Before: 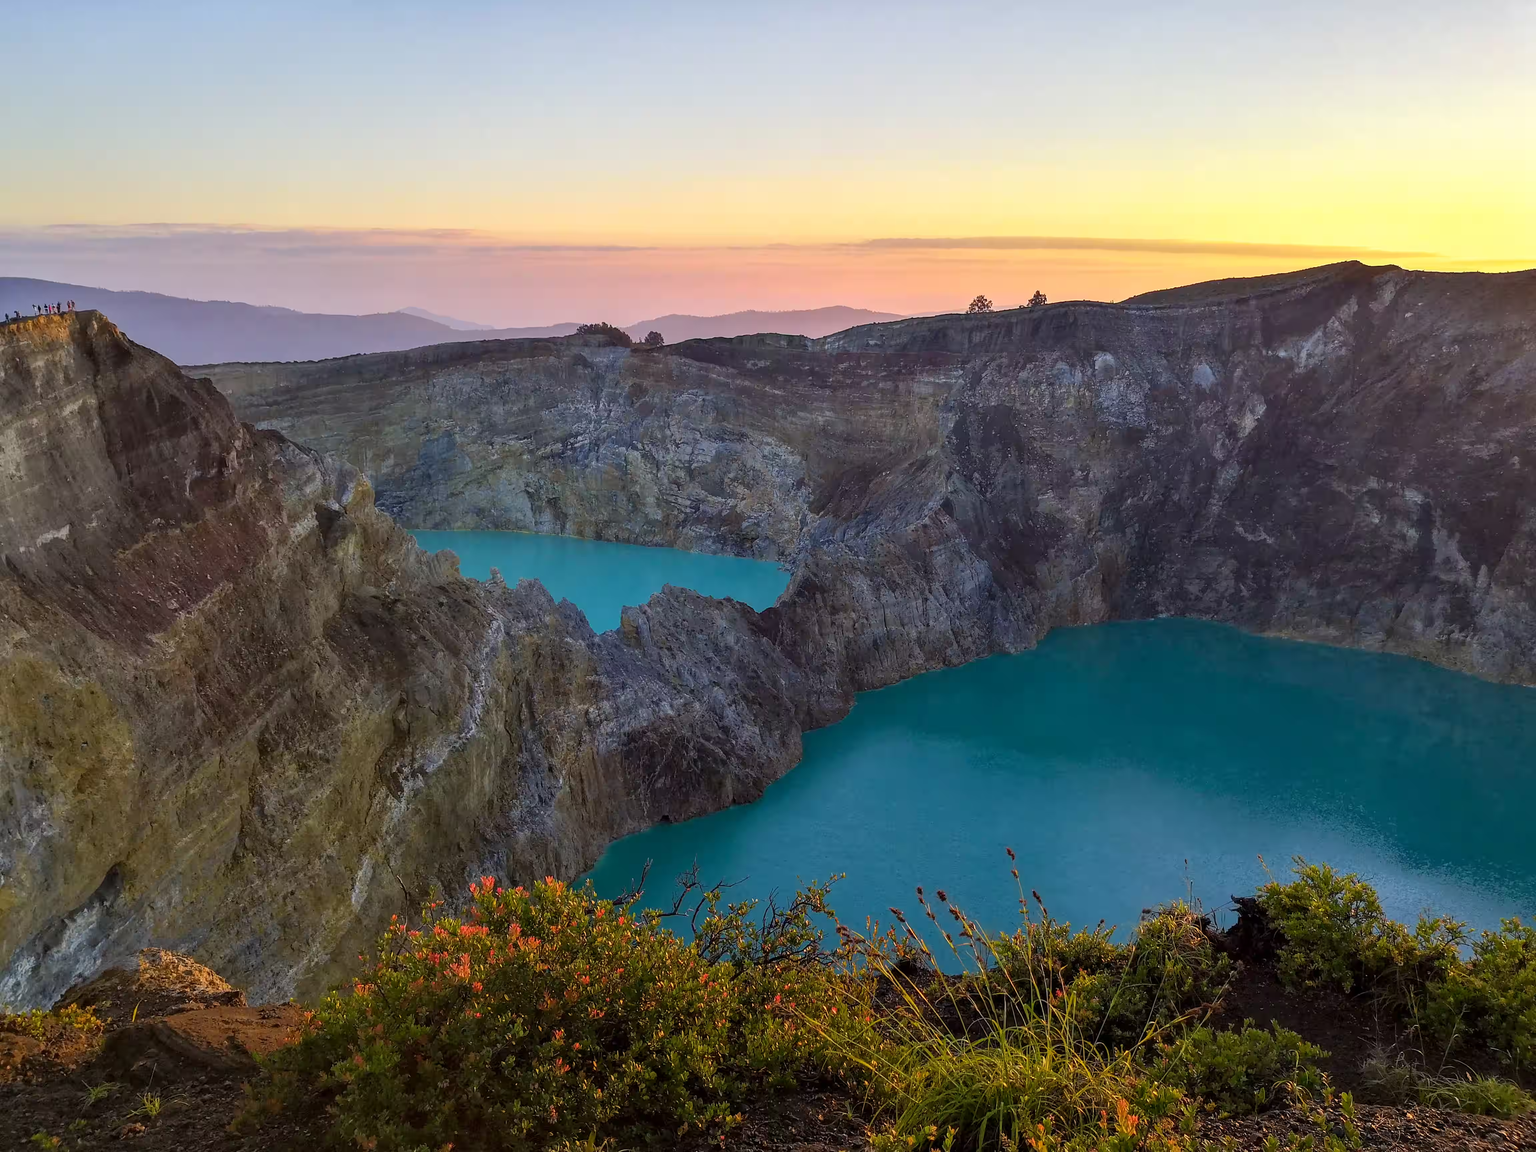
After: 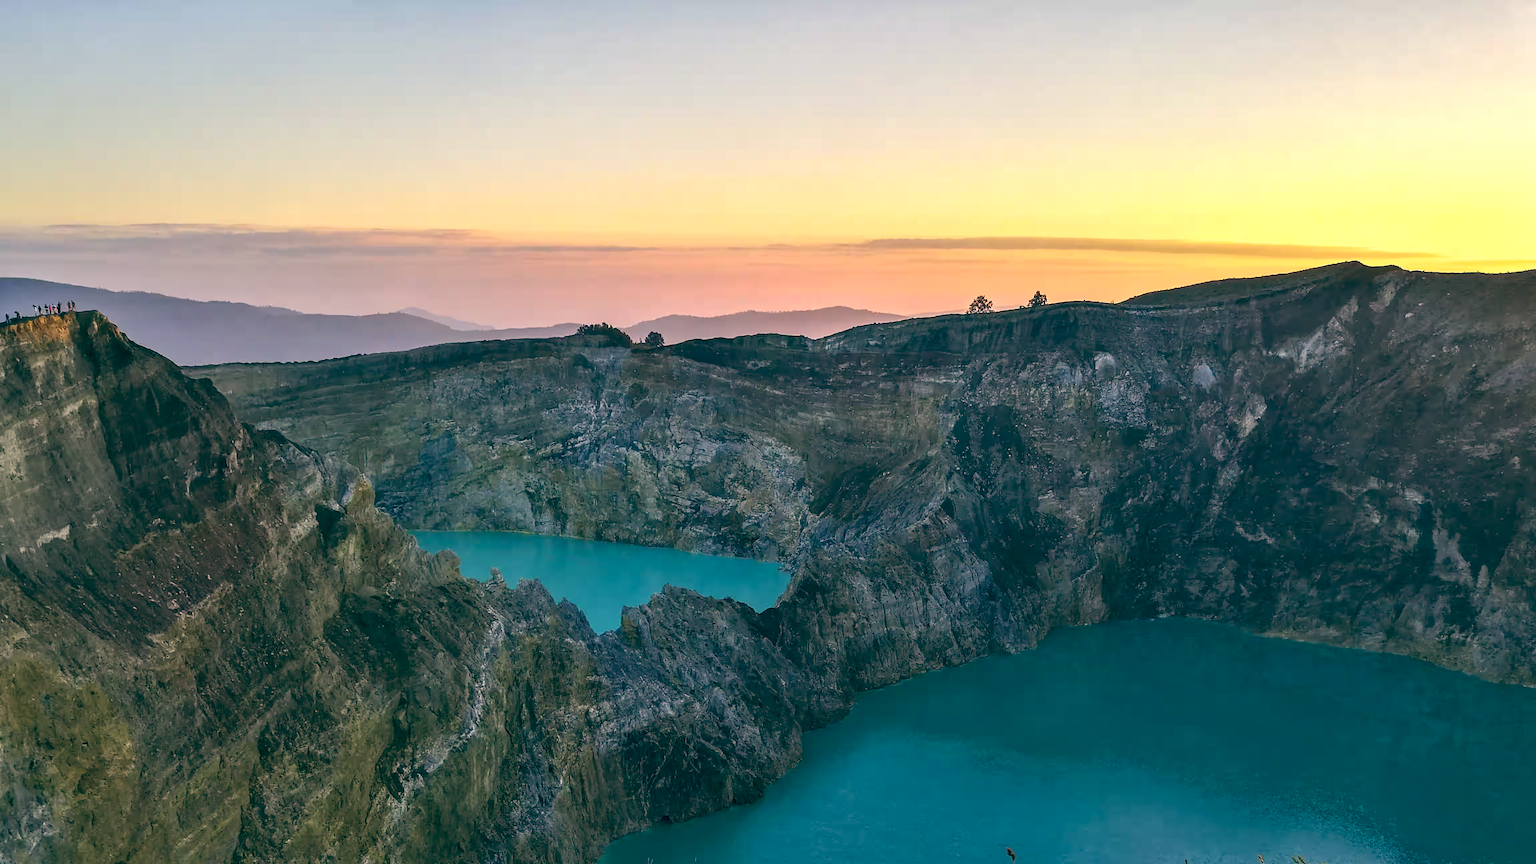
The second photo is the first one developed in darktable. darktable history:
crop: bottom 24.967%
color balance: lift [1.005, 0.99, 1.007, 1.01], gamma [1, 0.979, 1.011, 1.021], gain [0.923, 1.098, 1.025, 0.902], input saturation 90.45%, contrast 7.73%, output saturation 105.91%
contrast equalizer: y [[0.531, 0.548, 0.559, 0.557, 0.544, 0.527], [0.5 ×6], [0.5 ×6], [0 ×6], [0 ×6]]
exposure: compensate highlight preservation false
